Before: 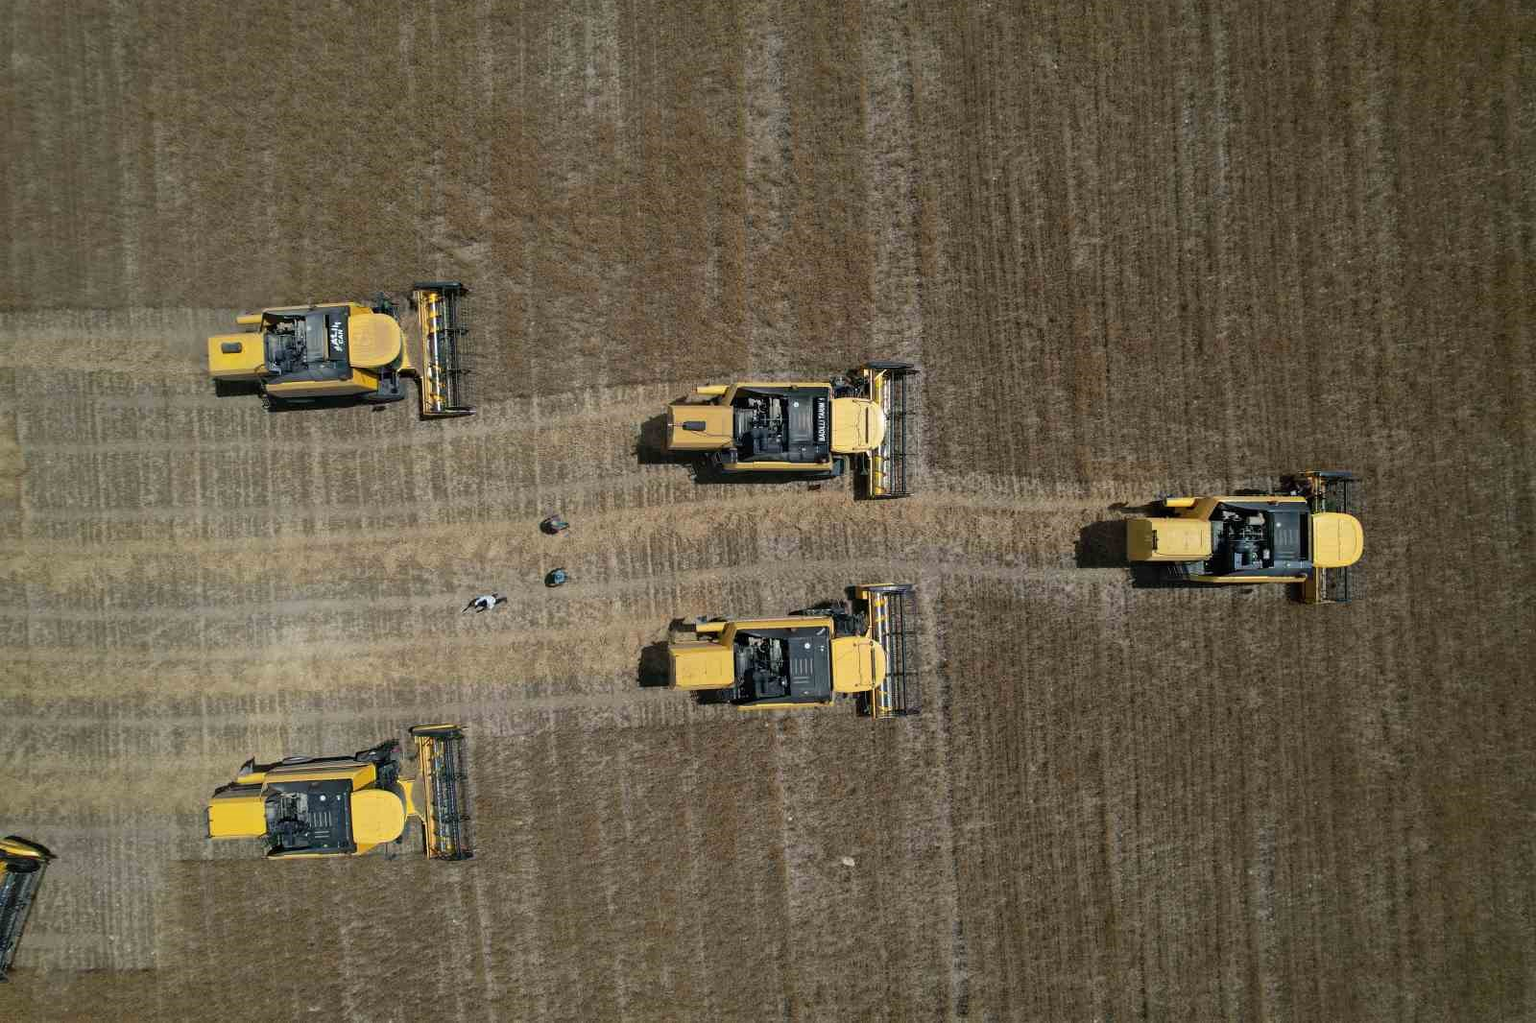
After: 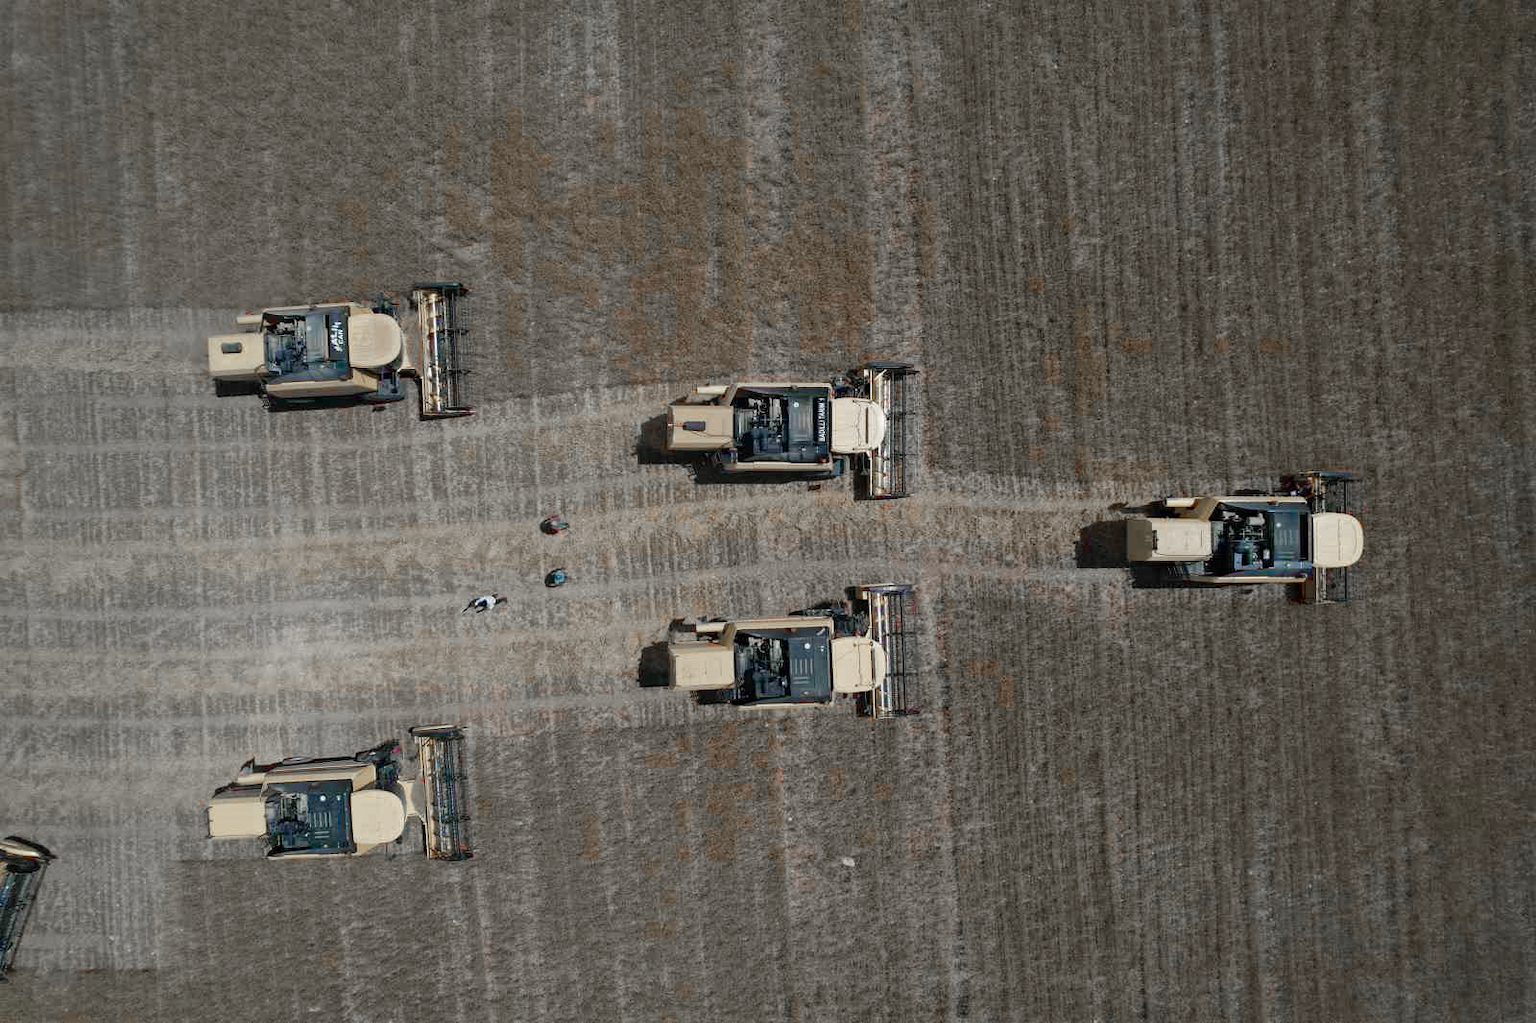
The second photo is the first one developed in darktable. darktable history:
color balance rgb: perceptual saturation grading › global saturation 20%, perceptual saturation grading › highlights -25.206%, perceptual saturation grading › shadows 50.087%, perceptual brilliance grading › global brilliance 2.489%, perceptual brilliance grading › highlights -3.868%
color zones: curves: ch1 [(0, 0.708) (0.088, 0.648) (0.245, 0.187) (0.429, 0.326) (0.571, 0.498) (0.714, 0.5) (0.857, 0.5) (1, 0.708)], mix 26.54%
